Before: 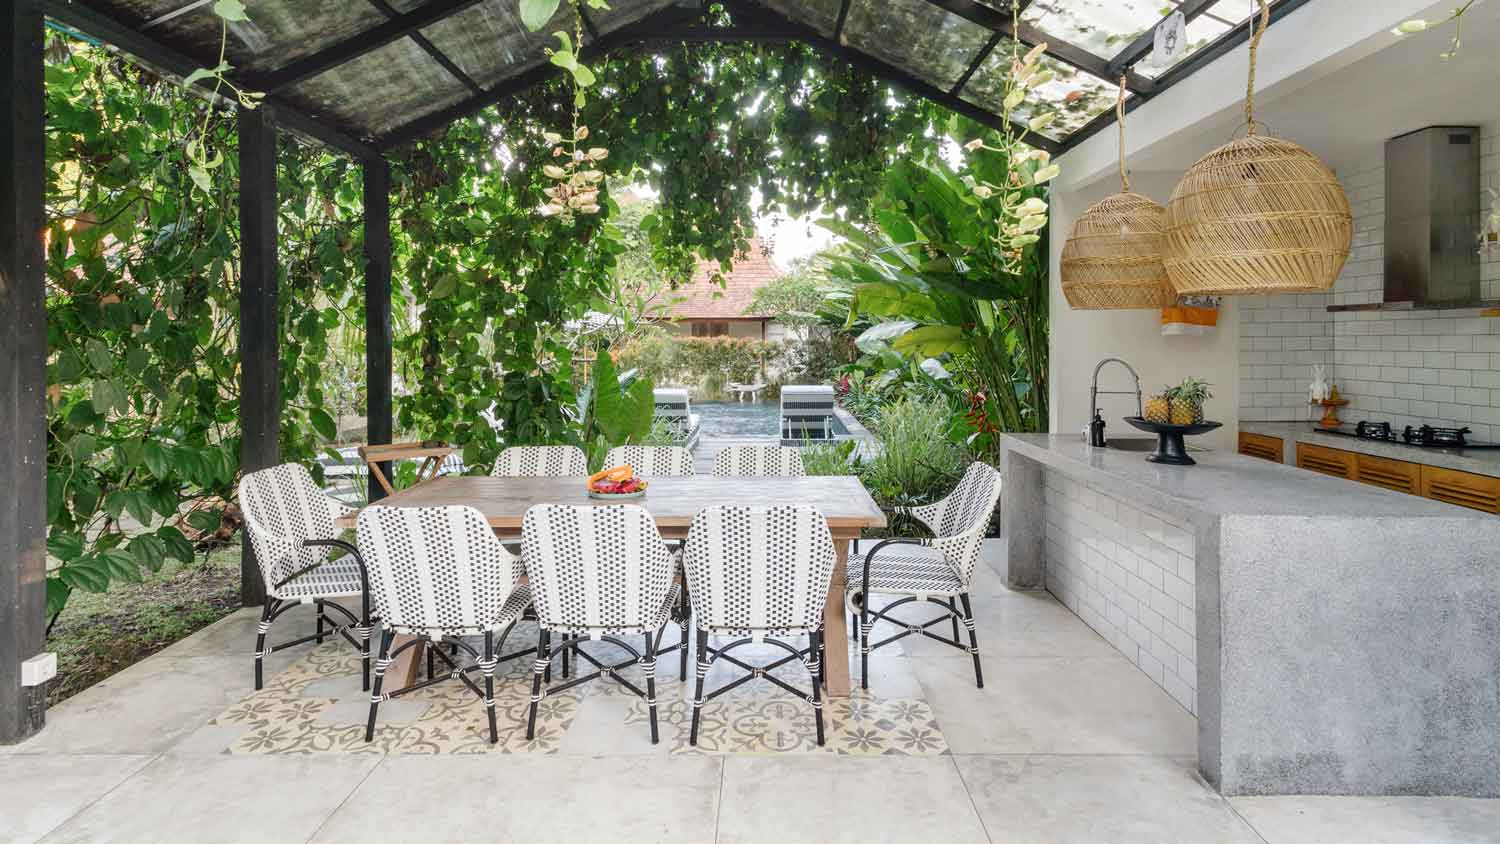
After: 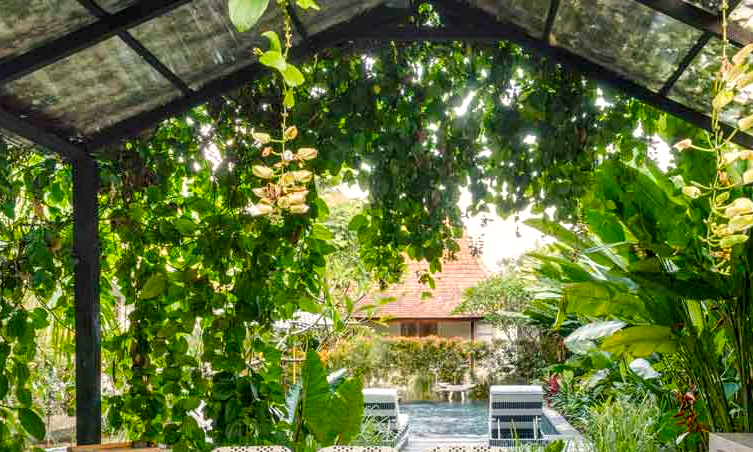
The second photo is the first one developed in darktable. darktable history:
tone equalizer: on, module defaults
crop: left 19.436%, right 30.315%, bottom 46.415%
color balance rgb: highlights gain › chroma 2.03%, highlights gain › hue 72.07°, linear chroma grading › global chroma 14.574%, perceptual saturation grading › global saturation 36.193%
local contrast: detail 138%
